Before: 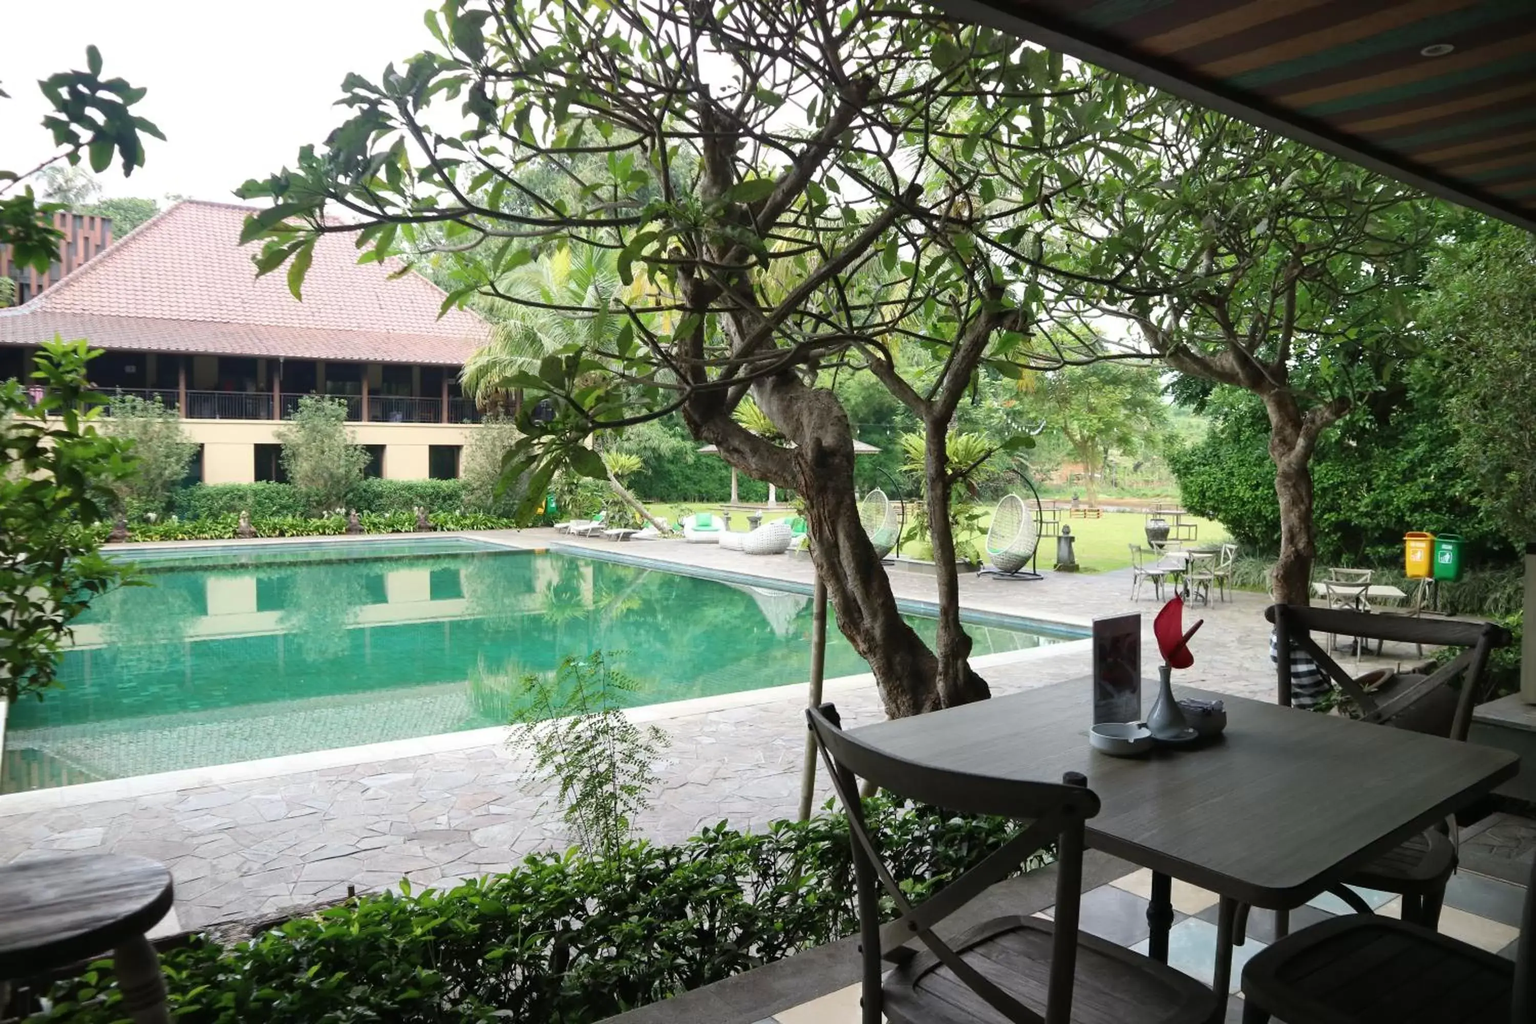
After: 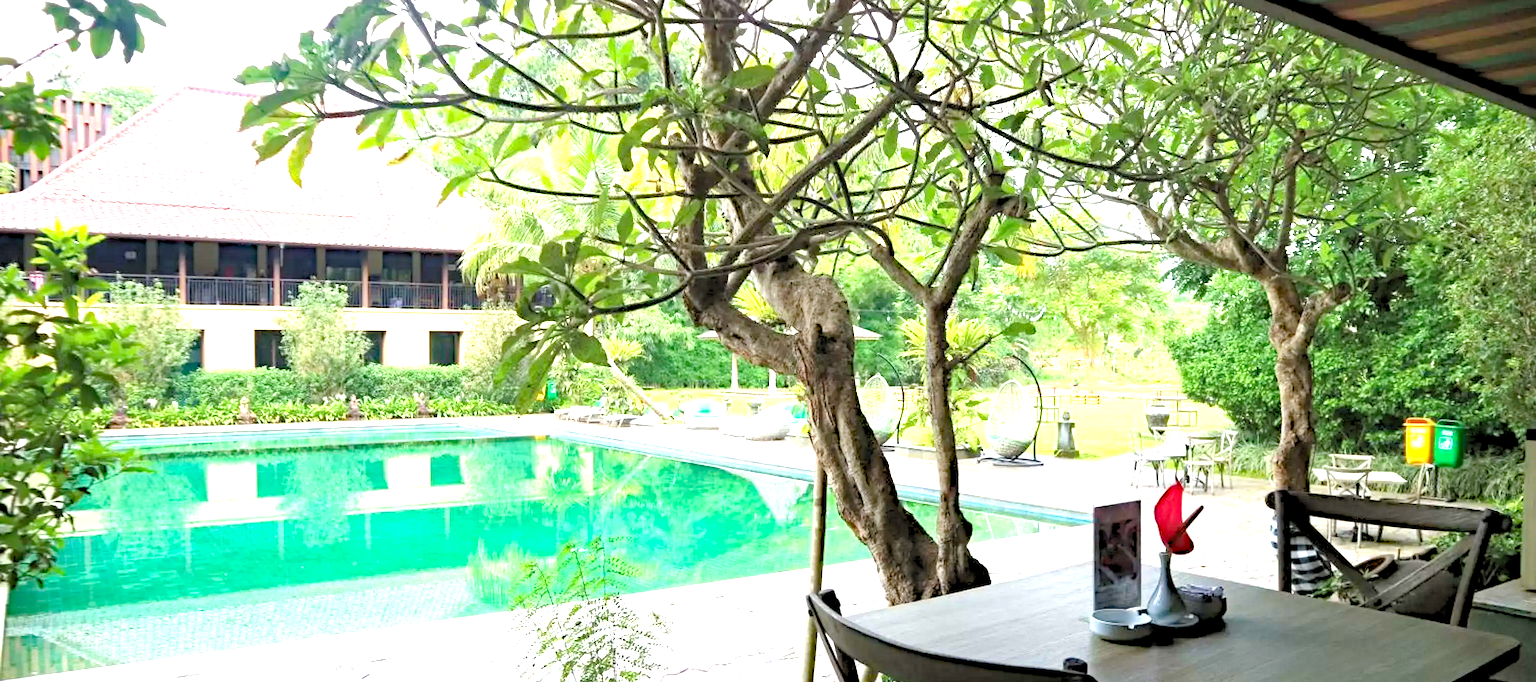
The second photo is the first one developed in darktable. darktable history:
exposure: black level correction 0, exposure 1.9 EV, compensate highlight preservation false
rgb levels: preserve colors sum RGB, levels [[0.038, 0.433, 0.934], [0, 0.5, 1], [0, 0.5, 1]]
crop: top 11.166%, bottom 22.168%
haze removal: strength 0.42, compatibility mode true, adaptive false
